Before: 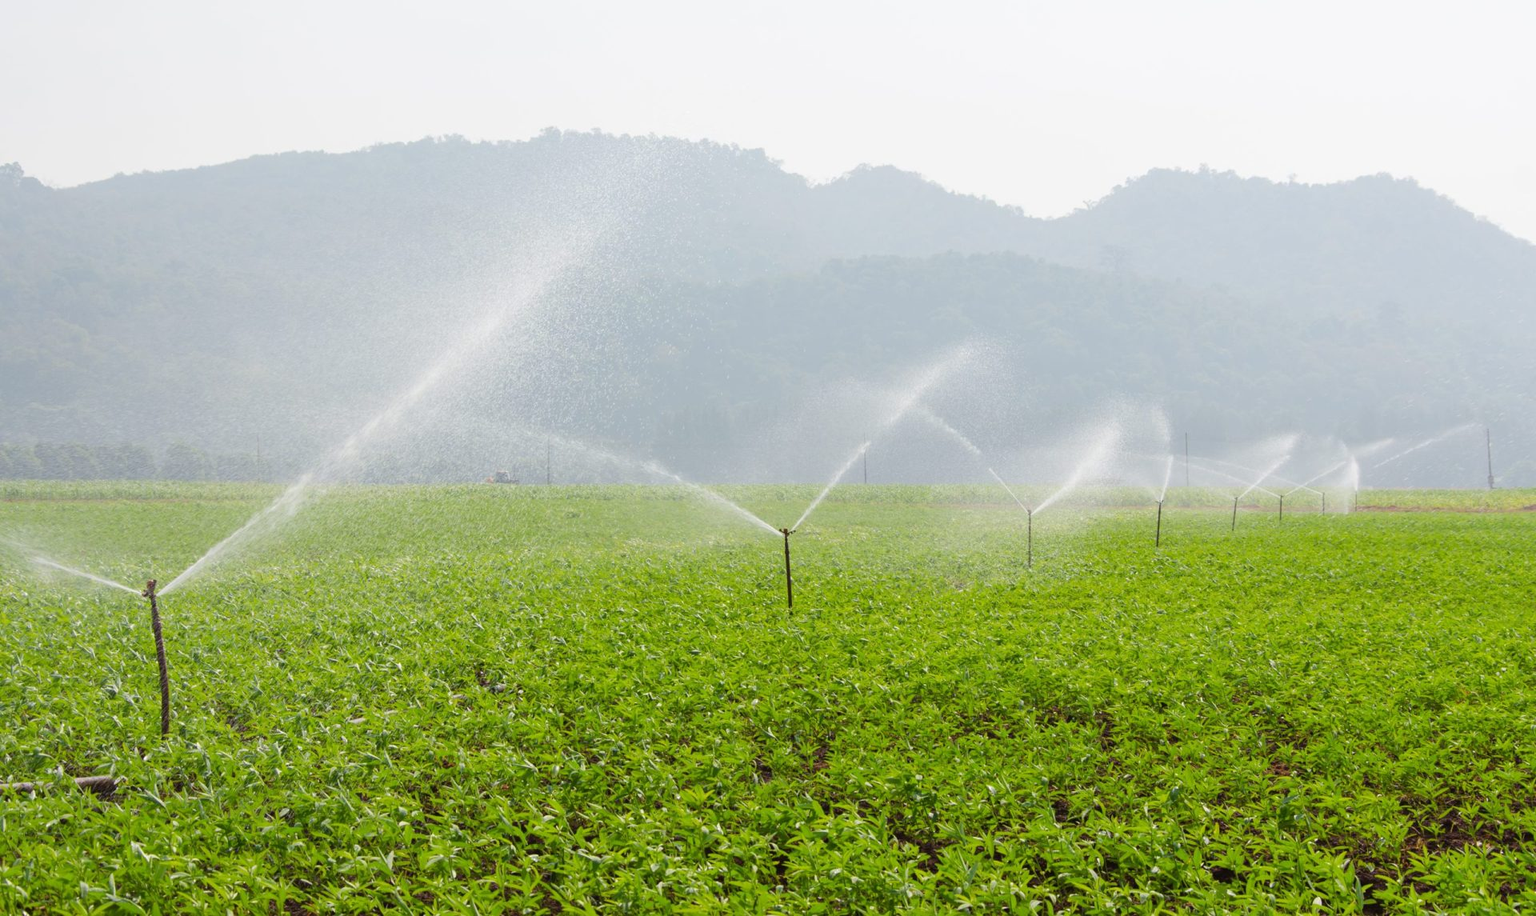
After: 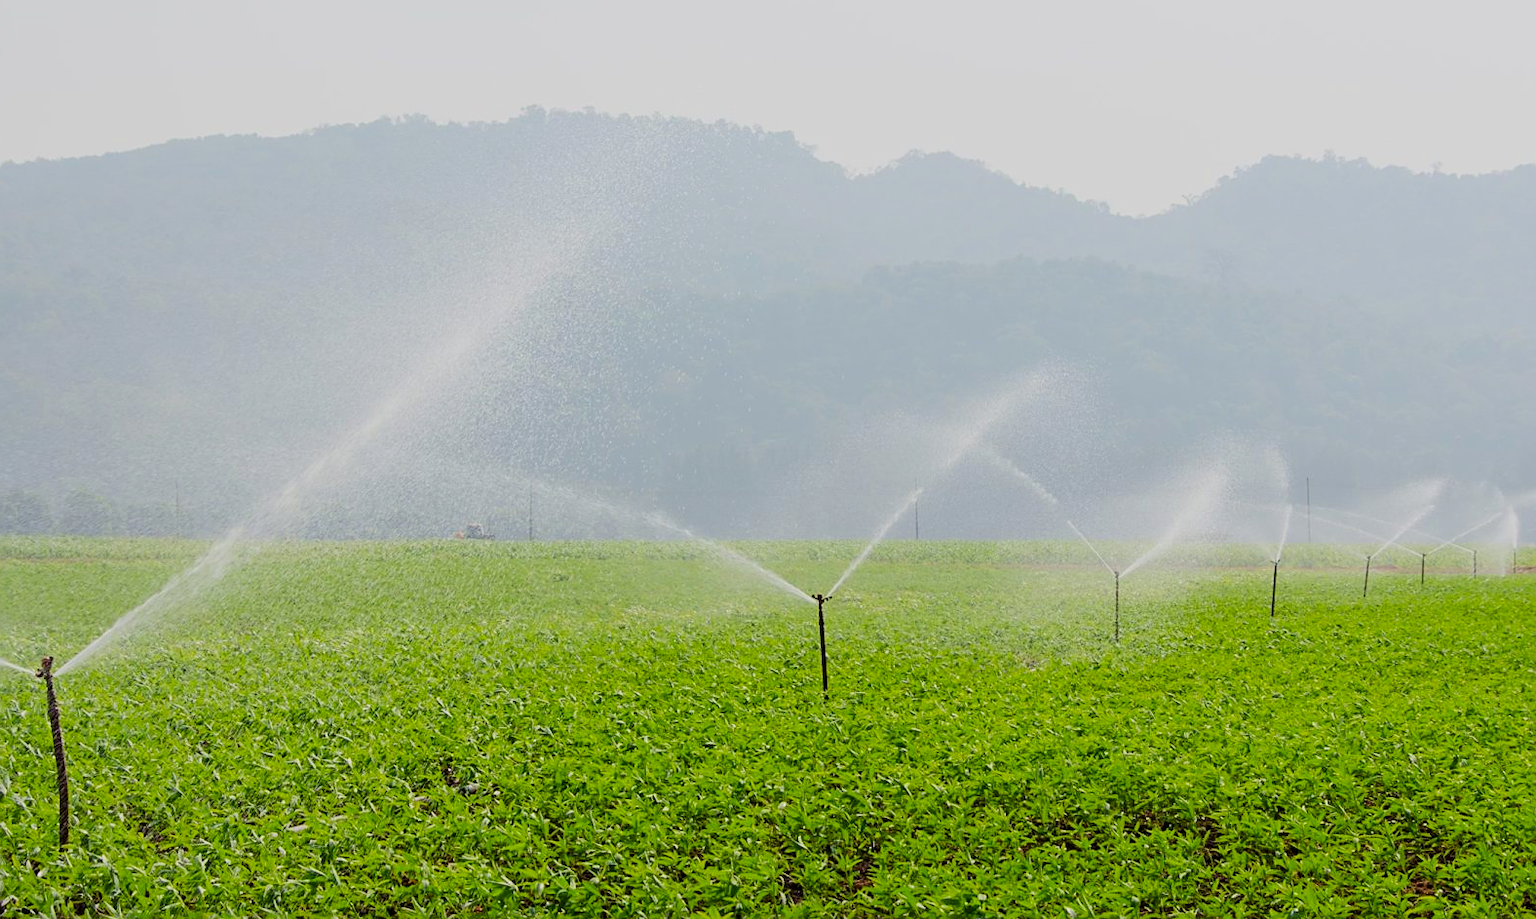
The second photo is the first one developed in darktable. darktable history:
contrast brightness saturation: contrast 0.127, brightness -0.057, saturation 0.157
sharpen: on, module defaults
tone equalizer: edges refinement/feathering 500, mask exposure compensation -1.57 EV, preserve details no
crop and rotate: left 7.353%, top 4.514%, right 10.542%, bottom 13.055%
filmic rgb: black relative exposure -7.65 EV, white relative exposure 4.56 EV, threshold 3.06 EV, hardness 3.61, color science v6 (2022), enable highlight reconstruction true
